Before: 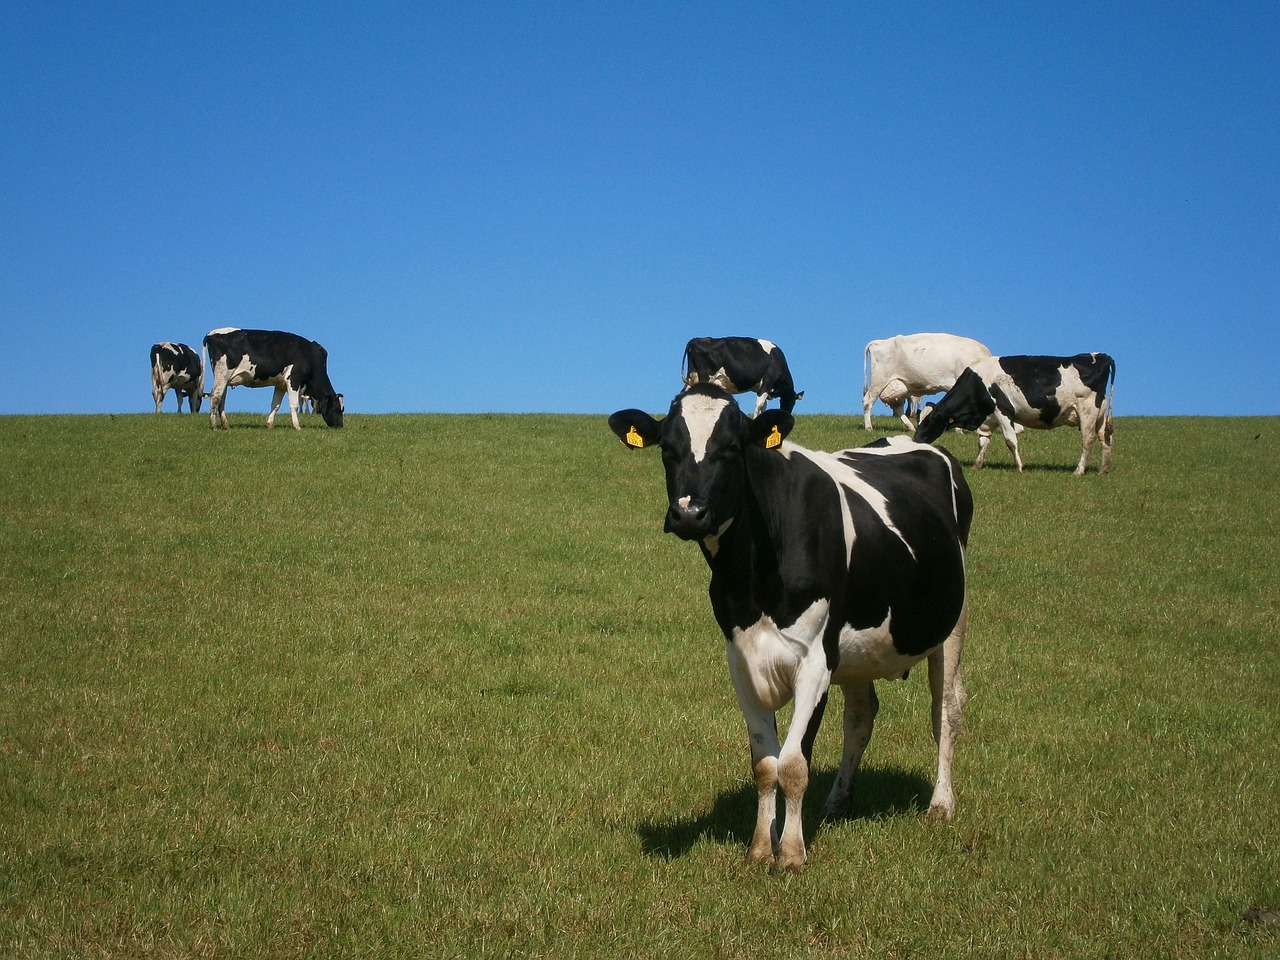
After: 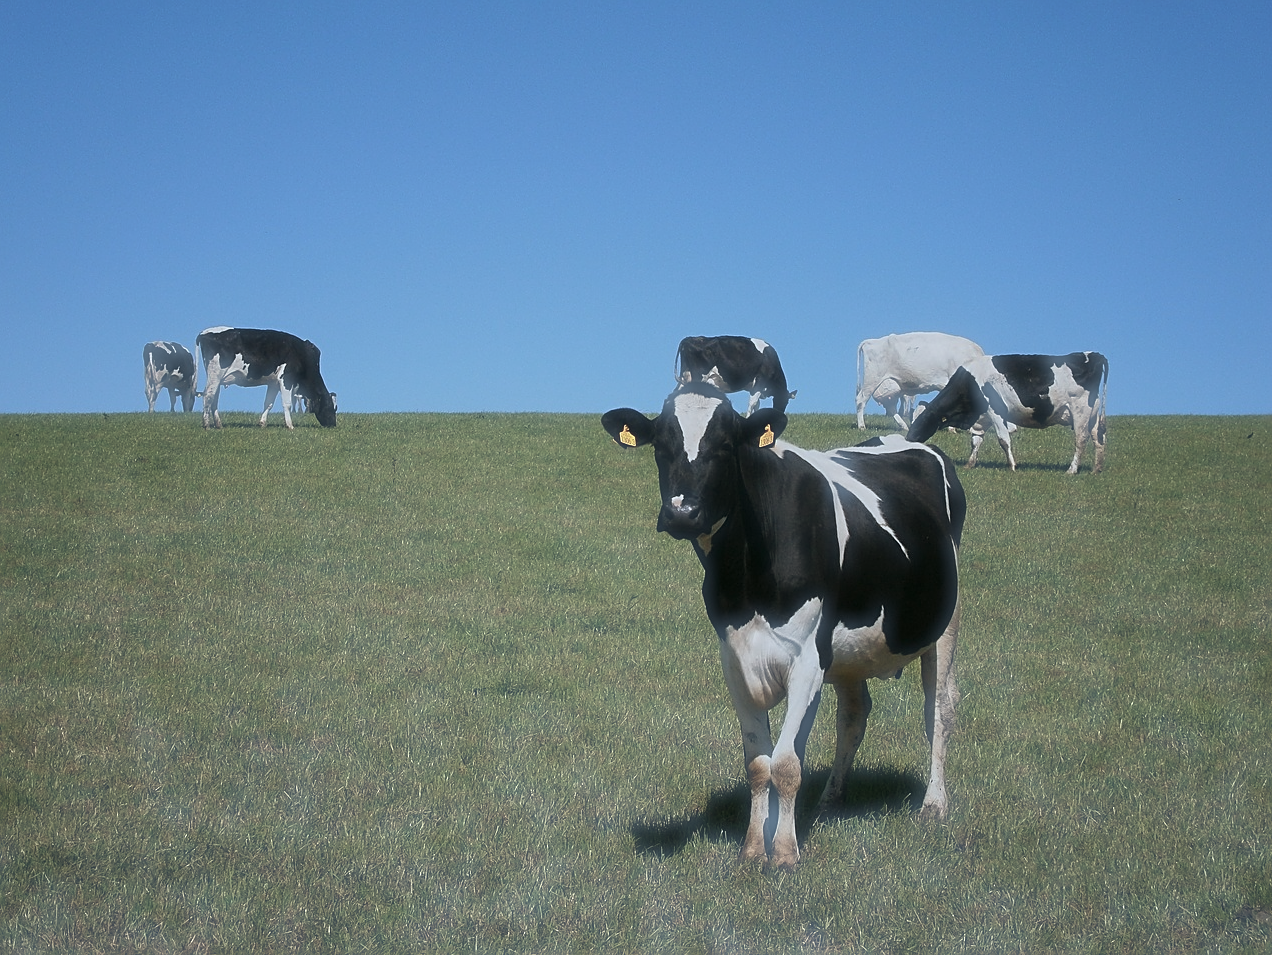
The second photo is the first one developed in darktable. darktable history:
crop and rotate: left 0.614%, top 0.179%, bottom 0.309%
haze removal: strength -0.9, distance 0.225, compatibility mode true, adaptive false
sharpen: on, module defaults
